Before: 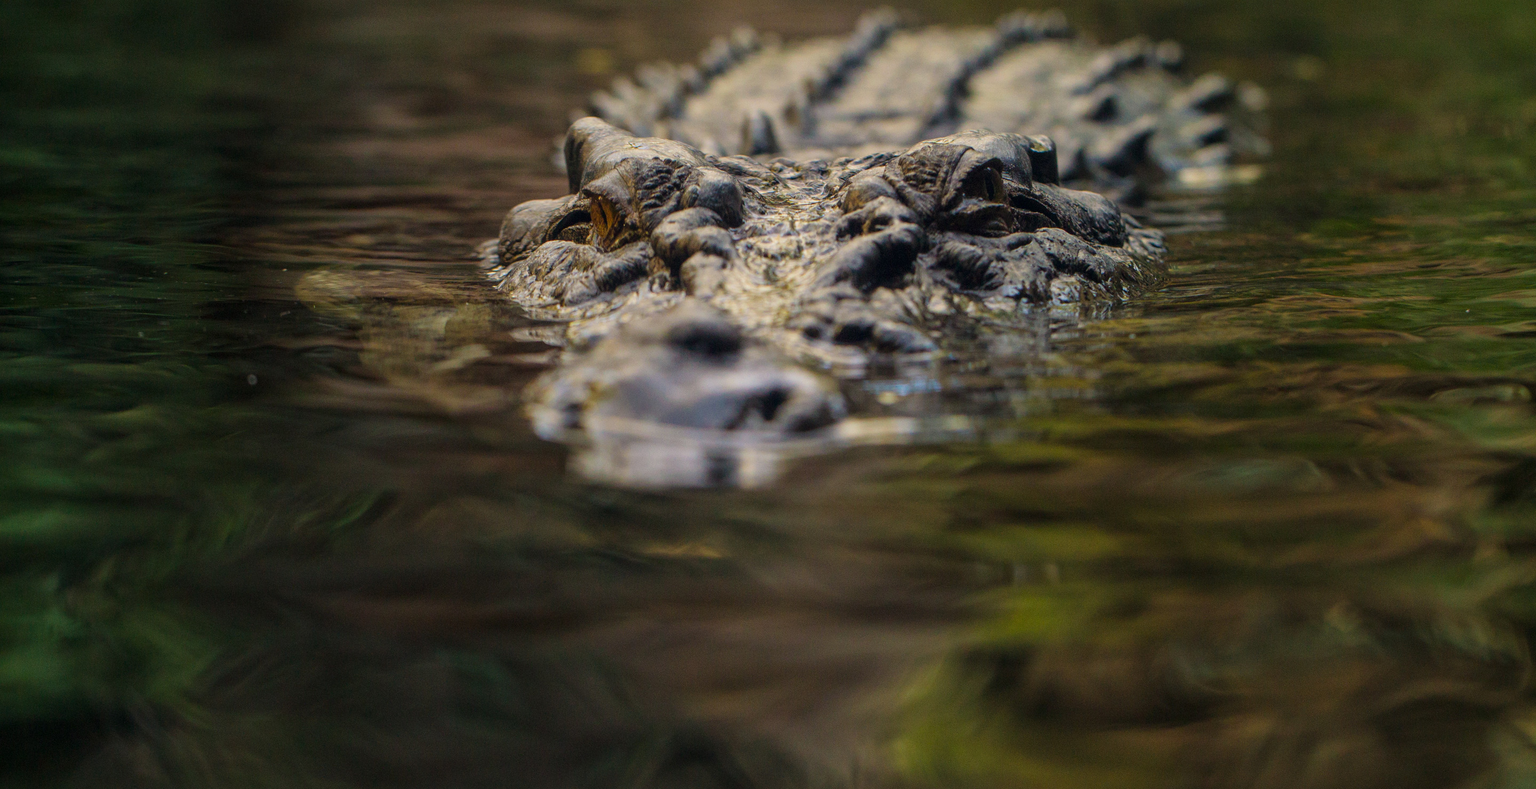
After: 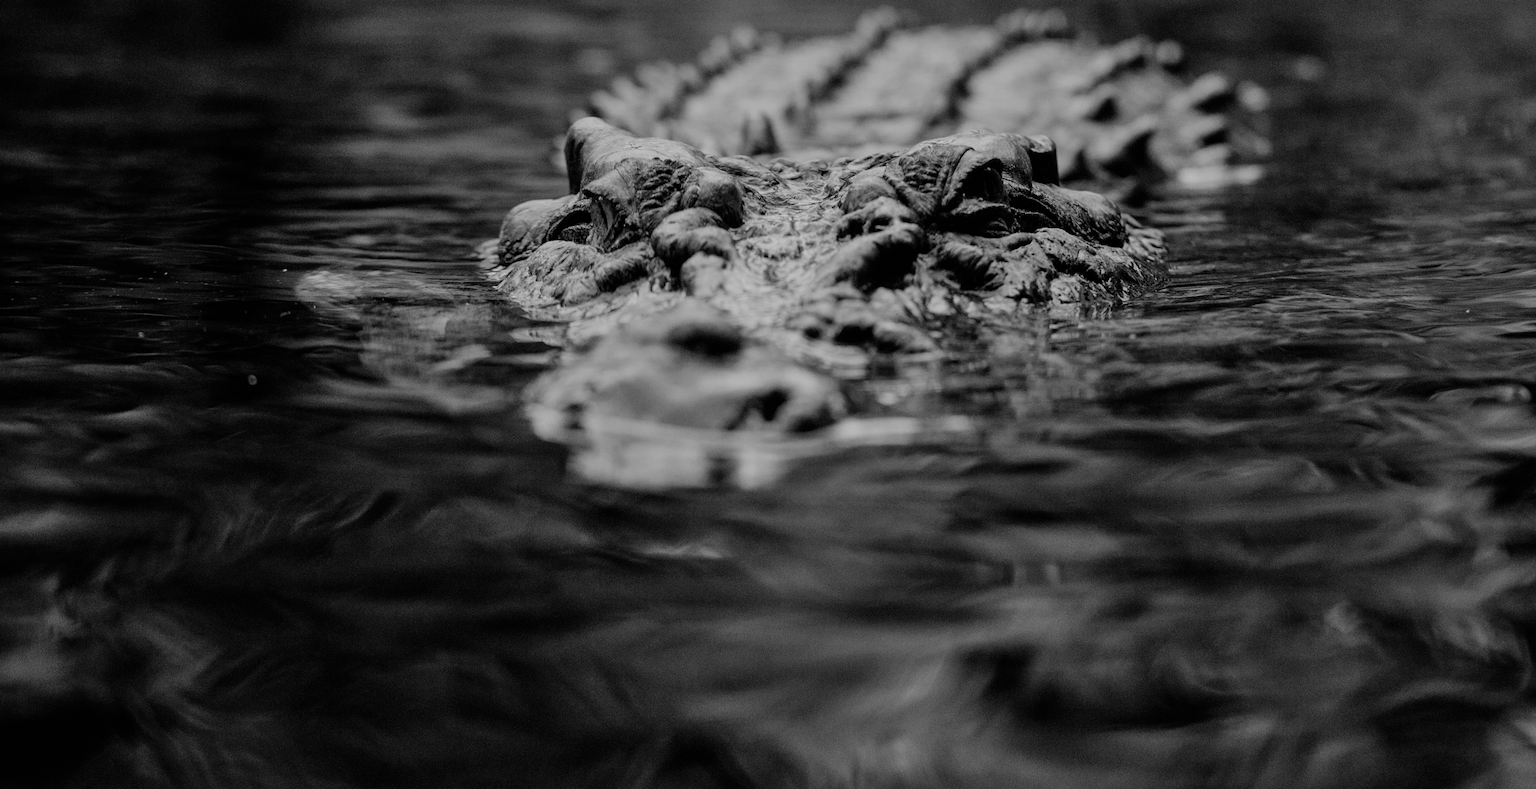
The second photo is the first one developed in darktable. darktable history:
filmic rgb: black relative exposure -6.15 EV, white relative exposure 6.96 EV, hardness 2.23, color science v6 (2022)
shadows and highlights: shadows 37.27, highlights -28.18, soften with gaussian
exposure: exposure 0.15 EV, compensate highlight preservation false
monochrome: on, module defaults
